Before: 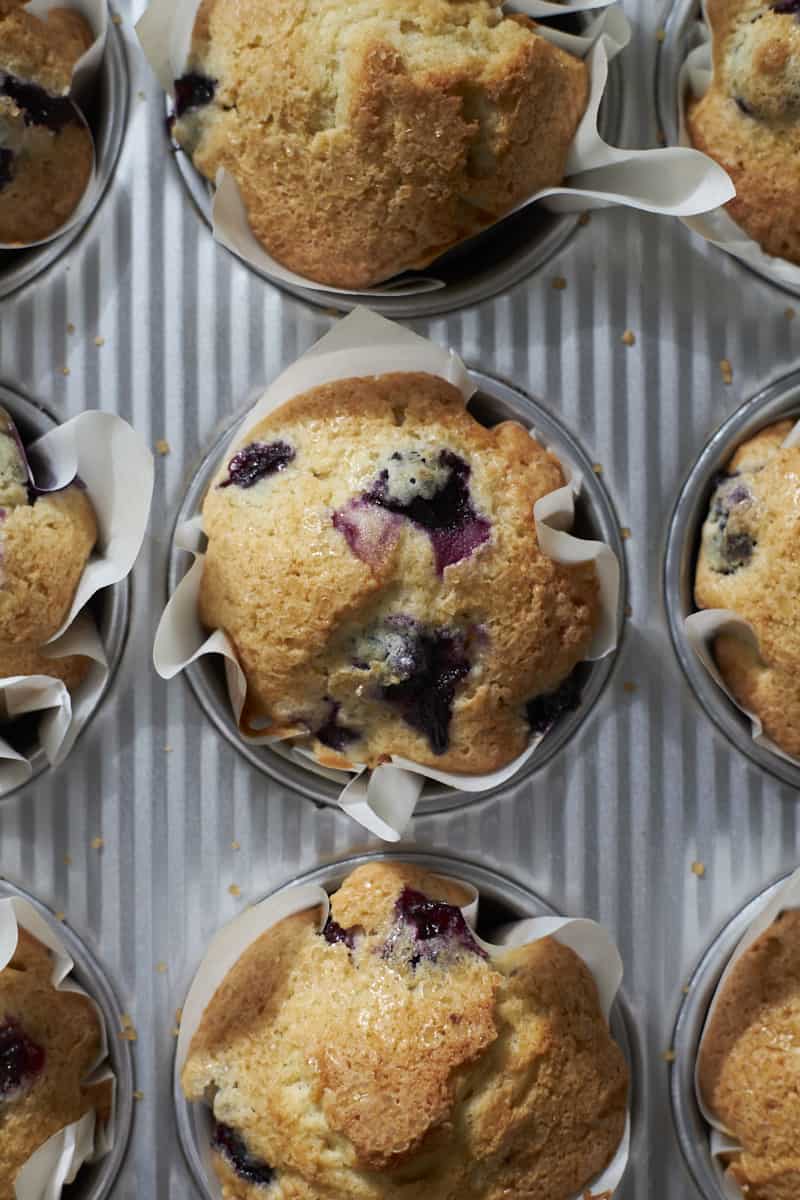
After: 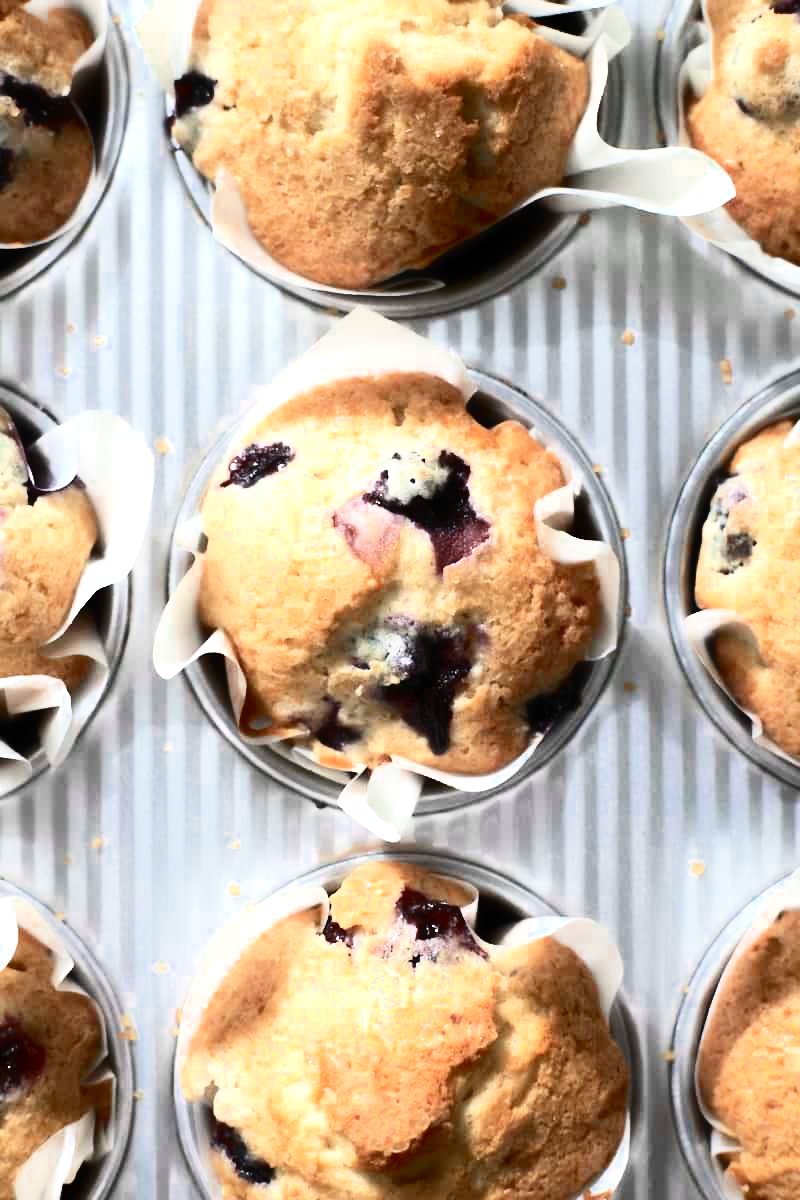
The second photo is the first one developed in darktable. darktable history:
exposure: black level correction 0, exposure 1.199 EV, compensate highlight preservation false
color zones: curves: ch0 [(0, 0.5) (0.125, 0.4) (0.25, 0.5) (0.375, 0.4) (0.5, 0.4) (0.625, 0.35) (0.75, 0.35) (0.875, 0.5)]; ch1 [(0, 0.35) (0.125, 0.45) (0.25, 0.35) (0.375, 0.35) (0.5, 0.35) (0.625, 0.35) (0.75, 0.45) (0.875, 0.35)]; ch2 [(0, 0.6) (0.125, 0.5) (0.25, 0.5) (0.375, 0.6) (0.5, 0.6) (0.625, 0.5) (0.75, 0.5) (0.875, 0.5)]
contrast equalizer: octaves 7, y [[0.406, 0.494, 0.589, 0.753, 0.877, 0.999], [0.5 ×6], [0.5 ×6], [0 ×6], [0 ×6]], mix -0.301
contrast brightness saturation: contrast 0.384, brightness 0.103
